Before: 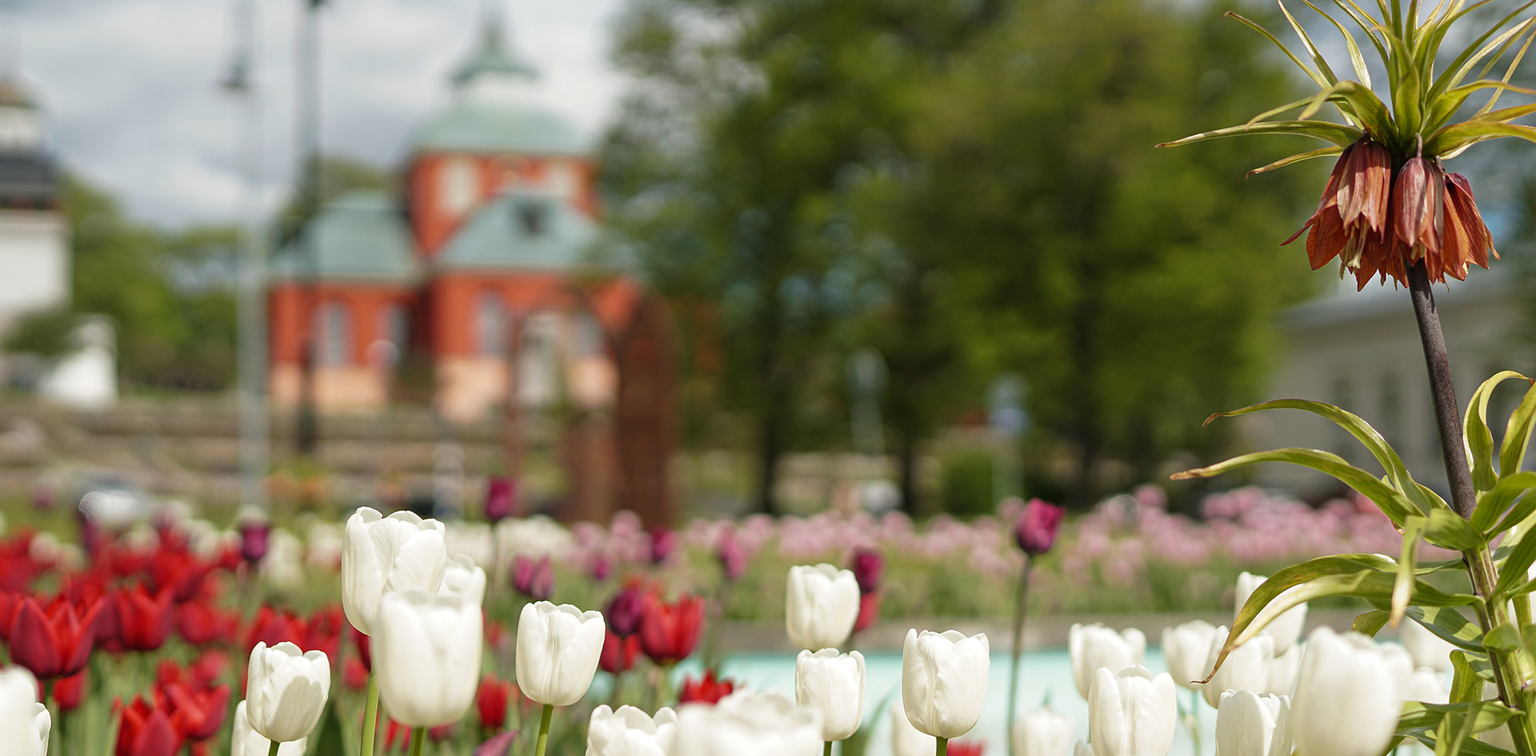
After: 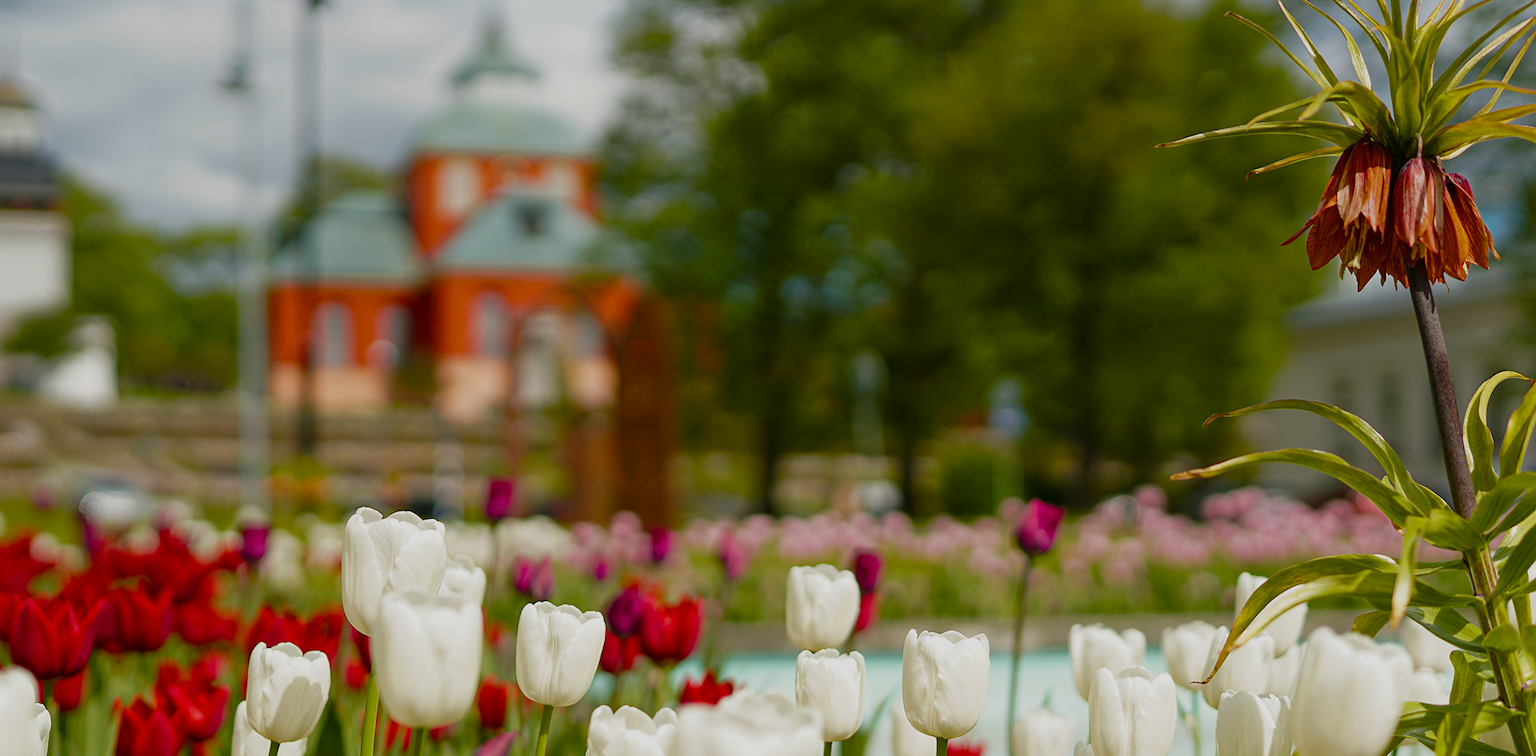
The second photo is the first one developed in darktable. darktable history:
color balance rgb: perceptual saturation grading › global saturation 35%, perceptual saturation grading › highlights -25%, perceptual saturation grading › shadows 50%
exposure: exposure -0.492 EV, compensate highlight preservation false
